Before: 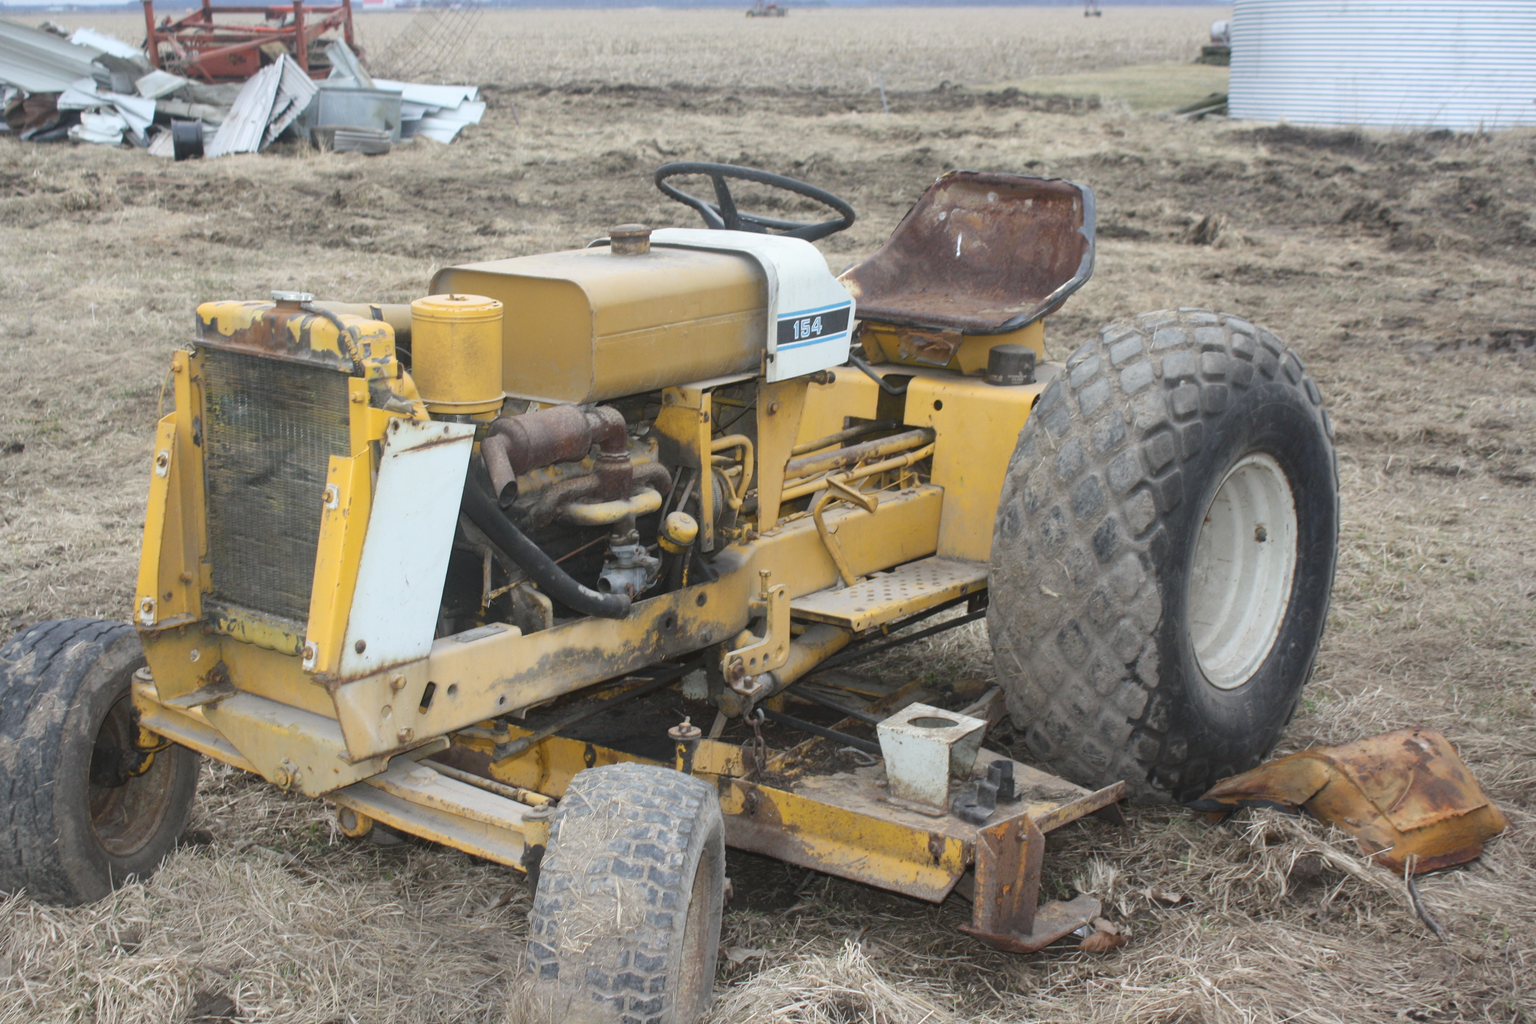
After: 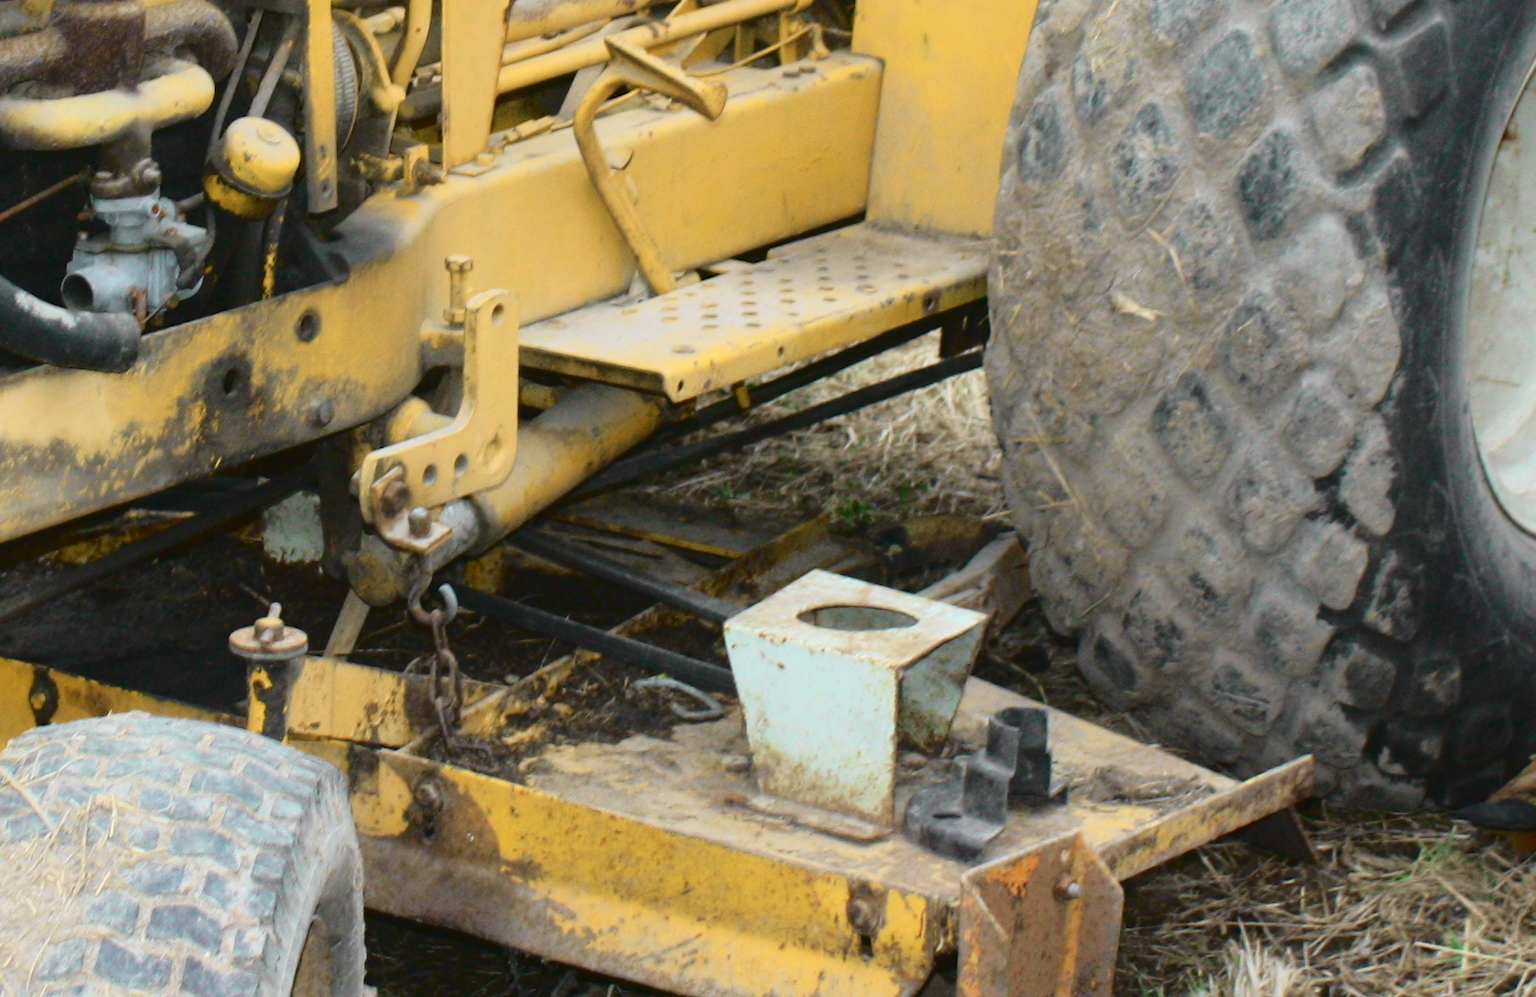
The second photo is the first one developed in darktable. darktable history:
tone curve: curves: ch0 [(0, 0.014) (0.17, 0.099) (0.392, 0.438) (0.725, 0.828) (0.872, 0.918) (1, 0.981)]; ch1 [(0, 0) (0.402, 0.36) (0.488, 0.466) (0.5, 0.499) (0.515, 0.515) (0.574, 0.595) (0.619, 0.65) (0.701, 0.725) (1, 1)]; ch2 [(0, 0) (0.432, 0.422) (0.486, 0.49) (0.503, 0.503) (0.523, 0.554) (0.562, 0.606) (0.644, 0.694) (0.717, 0.753) (1, 0.991)], color space Lab, independent channels
crop: left 37.221%, top 45.169%, right 20.63%, bottom 13.777%
